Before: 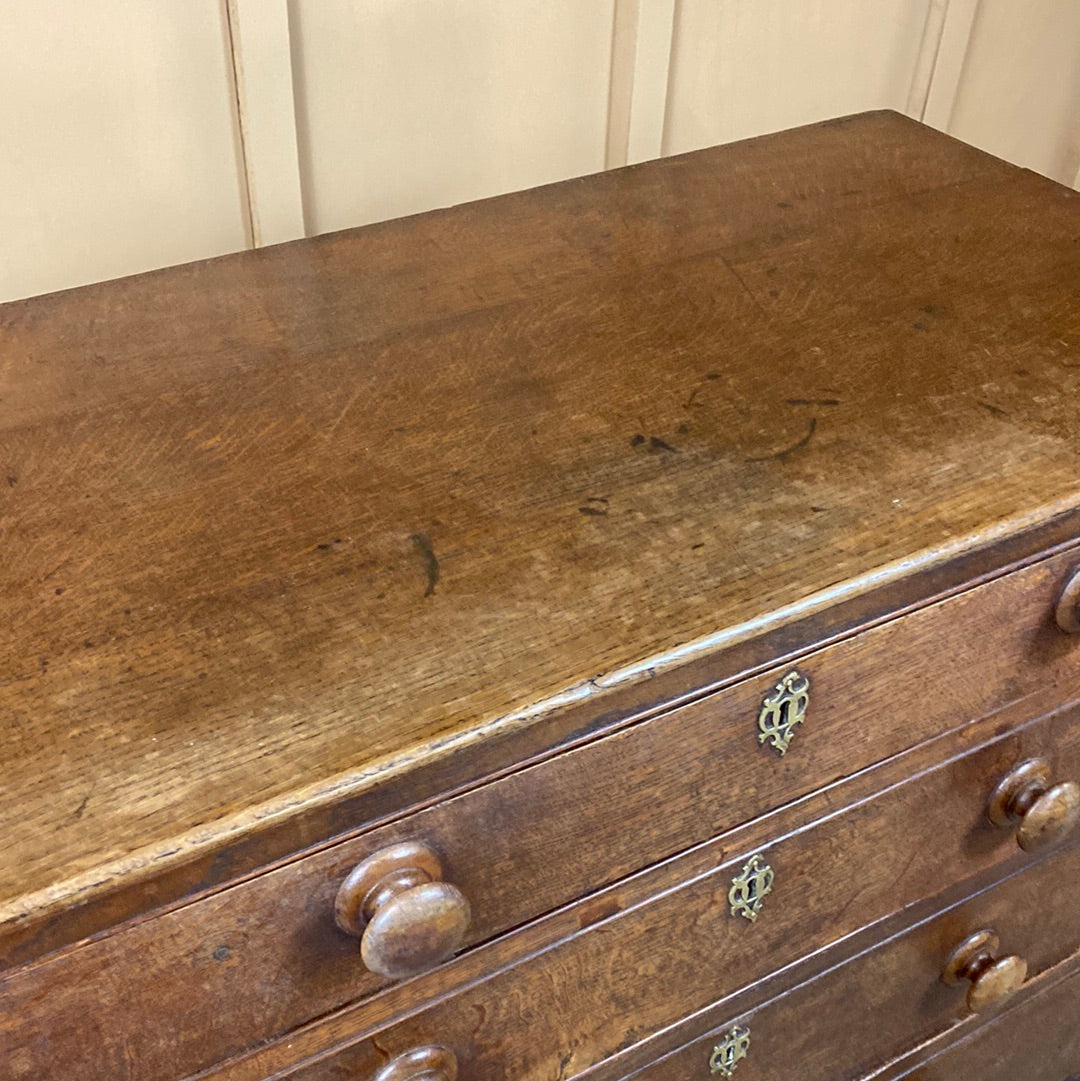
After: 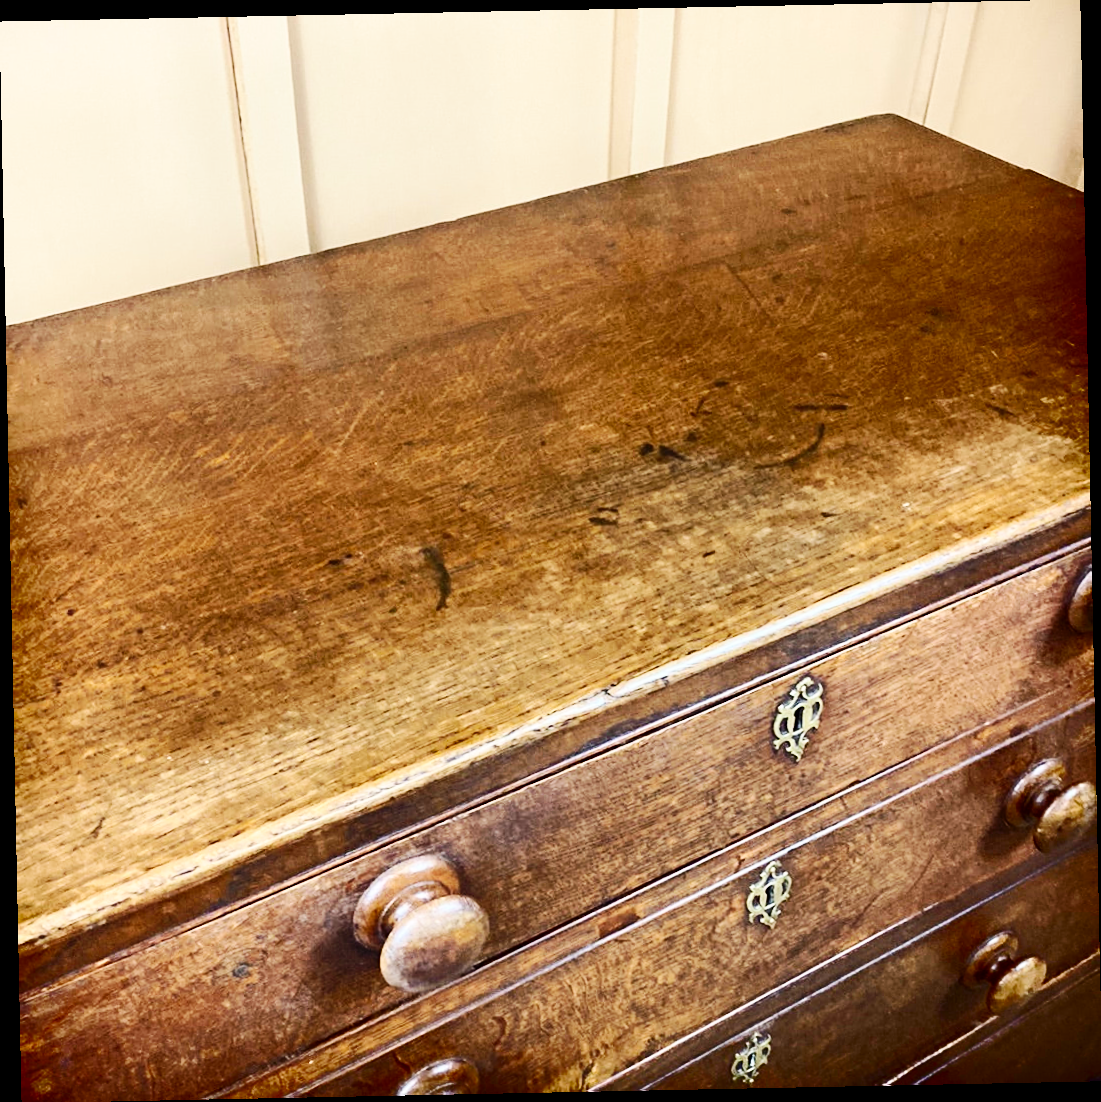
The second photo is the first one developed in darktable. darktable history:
contrast brightness saturation: contrast 0.22
shadows and highlights: shadows -88.03, highlights -35.45, shadows color adjustment 99.15%, highlights color adjustment 0%, soften with gaussian
base curve: curves: ch0 [(0, 0) (0.032, 0.025) (0.121, 0.166) (0.206, 0.329) (0.605, 0.79) (1, 1)], preserve colors none
rotate and perspective: rotation -1.17°, automatic cropping off
